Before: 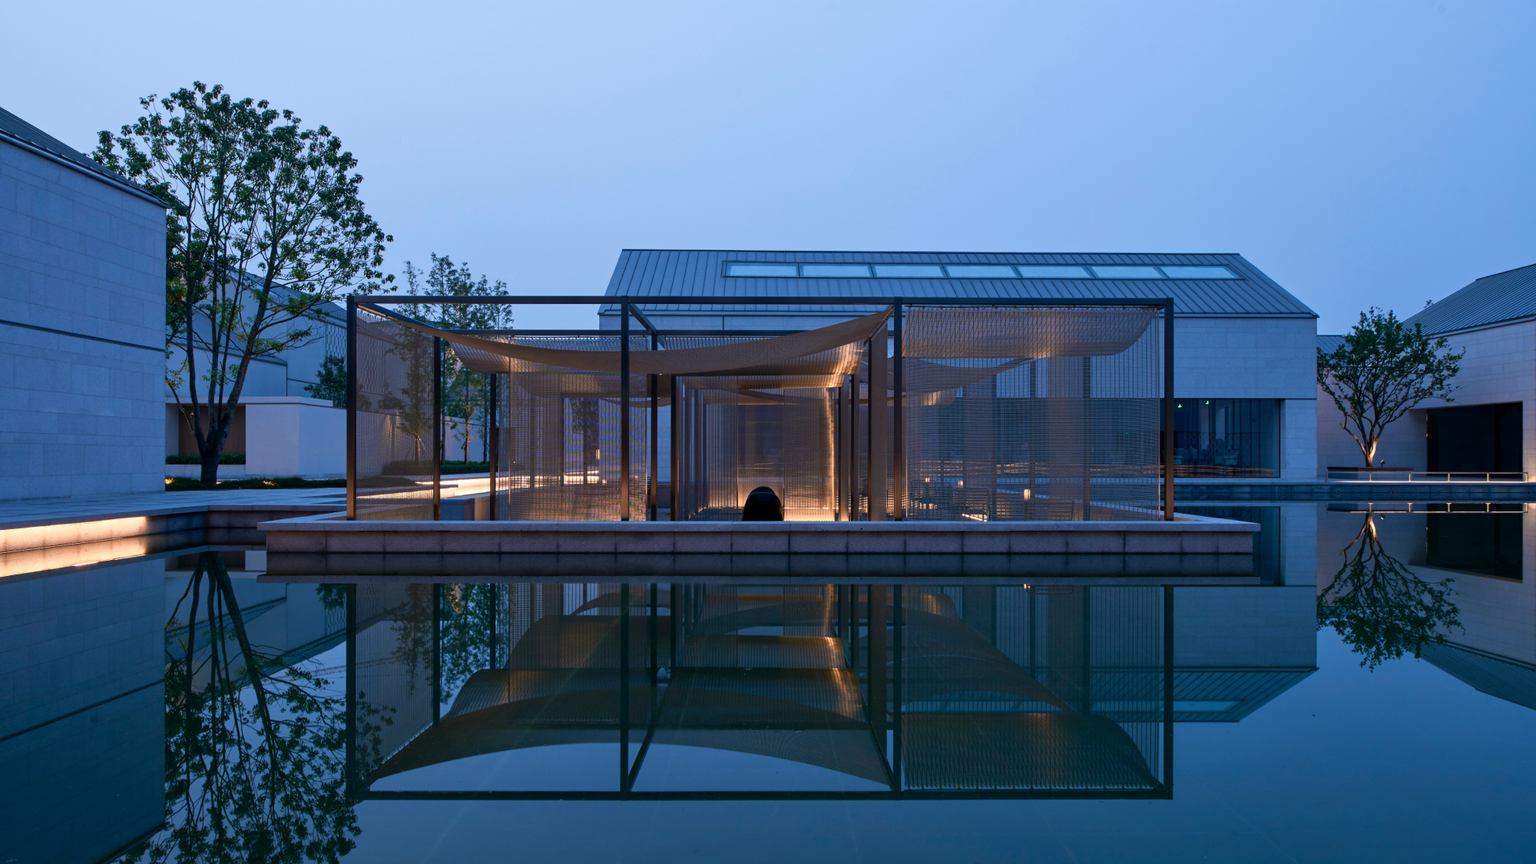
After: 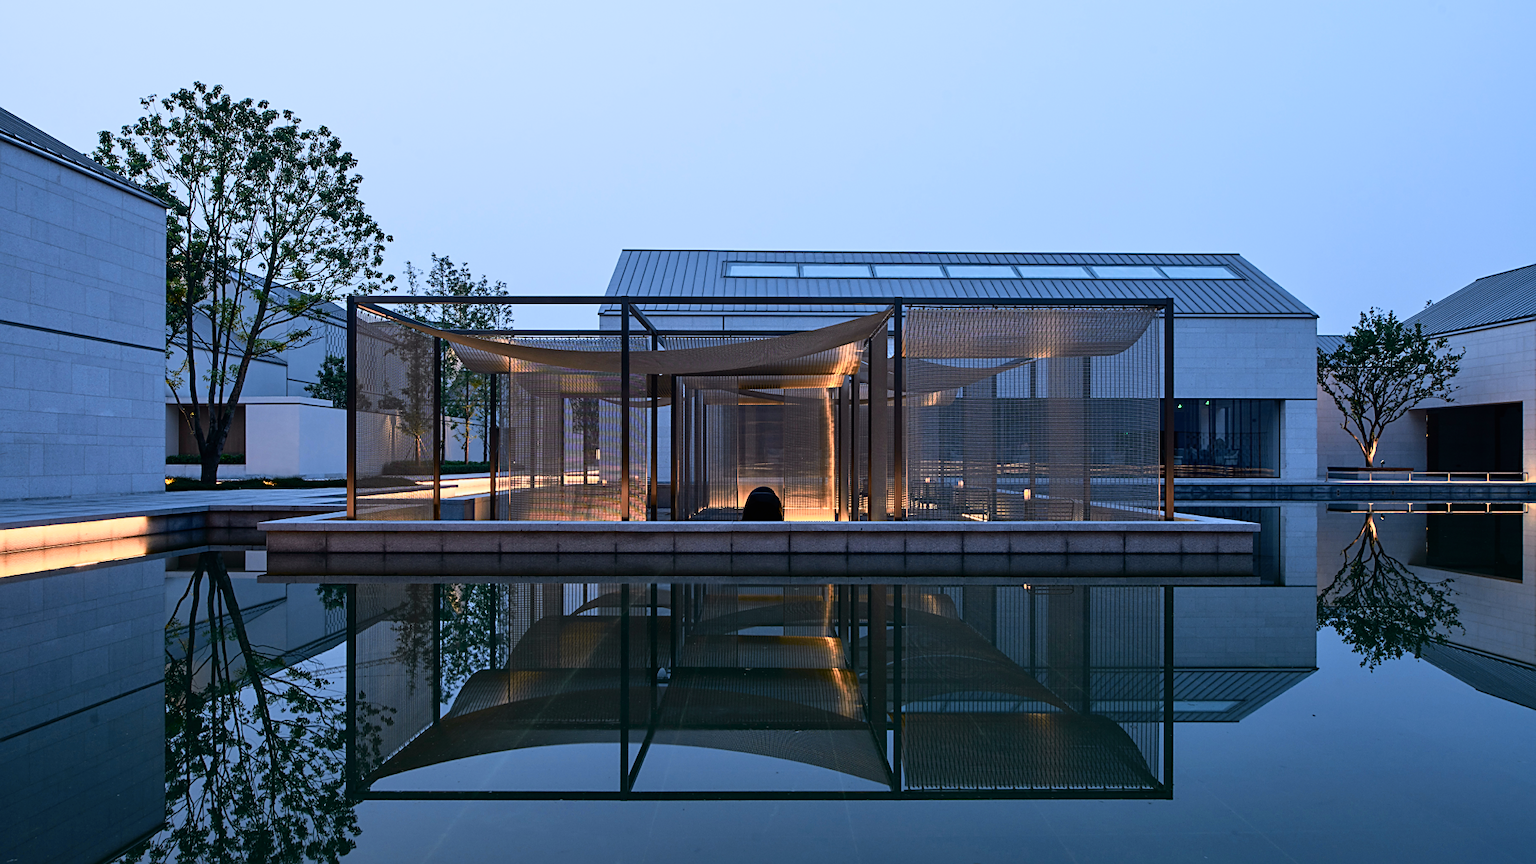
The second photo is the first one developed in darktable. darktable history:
tone curve: curves: ch0 [(0, 0.005) (0.103, 0.081) (0.196, 0.197) (0.391, 0.469) (0.491, 0.585) (0.638, 0.751) (0.822, 0.886) (0.997, 0.959)]; ch1 [(0, 0) (0.172, 0.123) (0.324, 0.253) (0.396, 0.388) (0.474, 0.479) (0.499, 0.498) (0.529, 0.528) (0.579, 0.614) (0.633, 0.677) (0.812, 0.856) (1, 1)]; ch2 [(0, 0) (0.411, 0.424) (0.459, 0.478) (0.5, 0.501) (0.517, 0.526) (0.553, 0.583) (0.609, 0.646) (0.708, 0.768) (0.839, 0.916) (1, 1)], color space Lab, independent channels, preserve colors none
sharpen: on, module defaults
